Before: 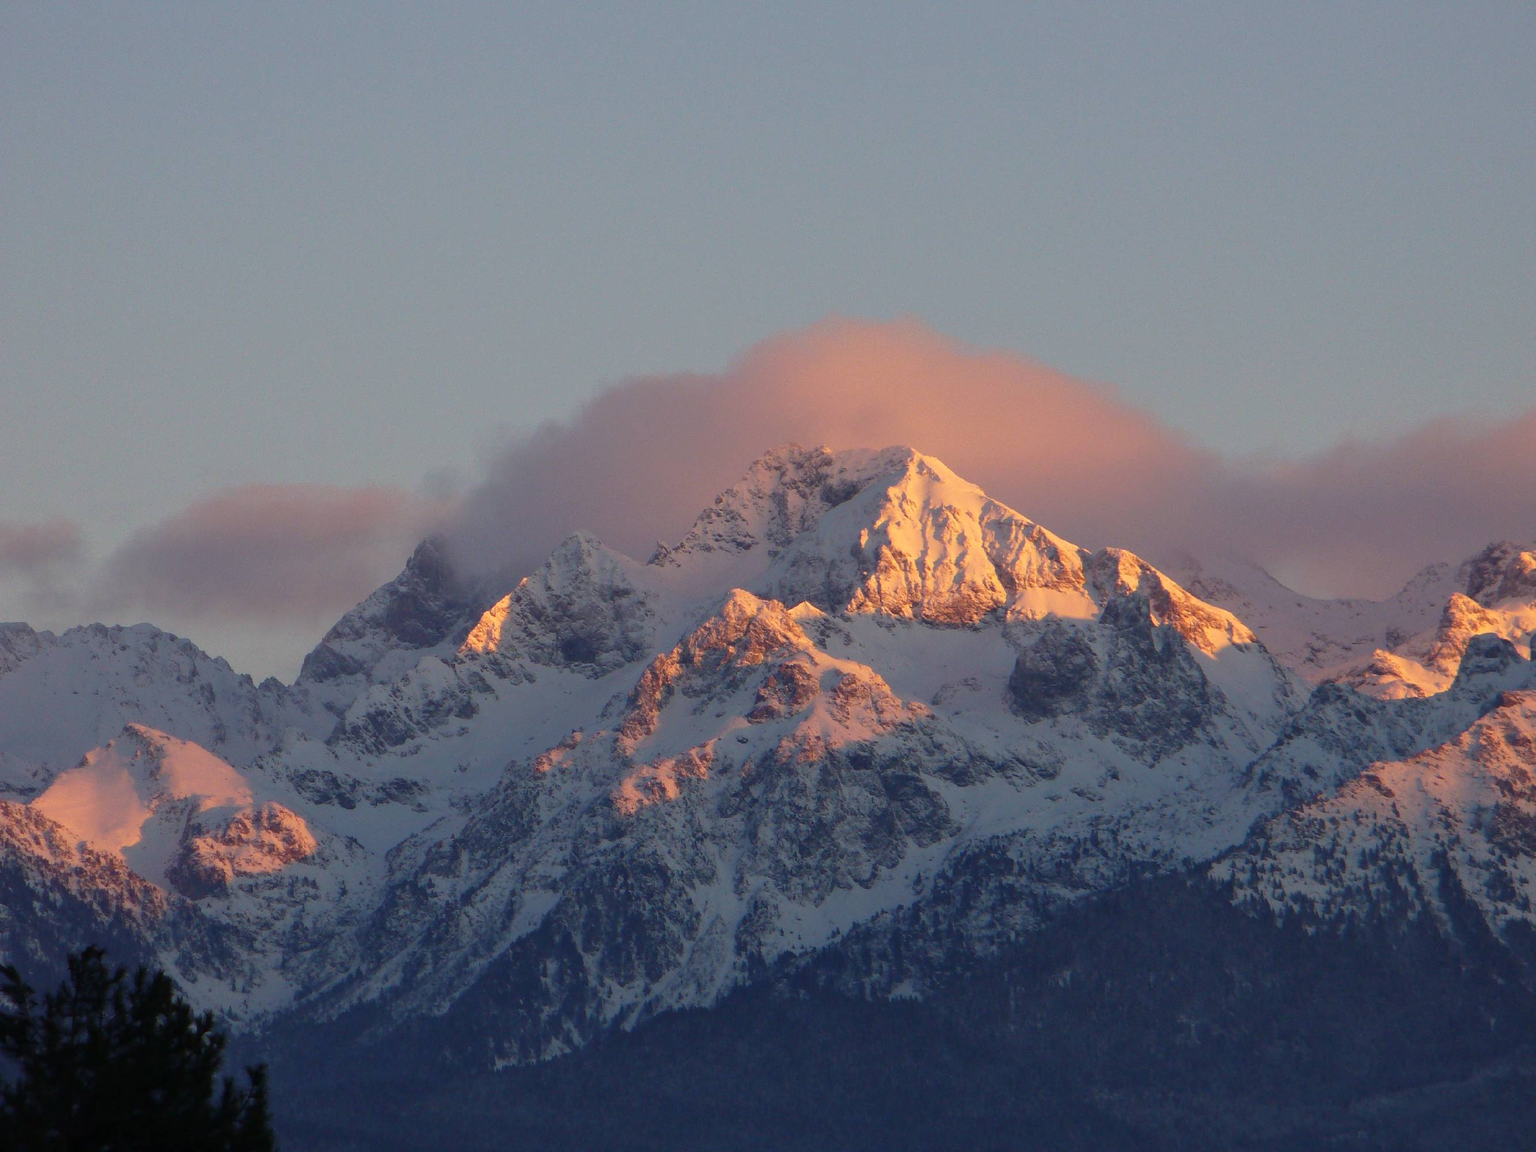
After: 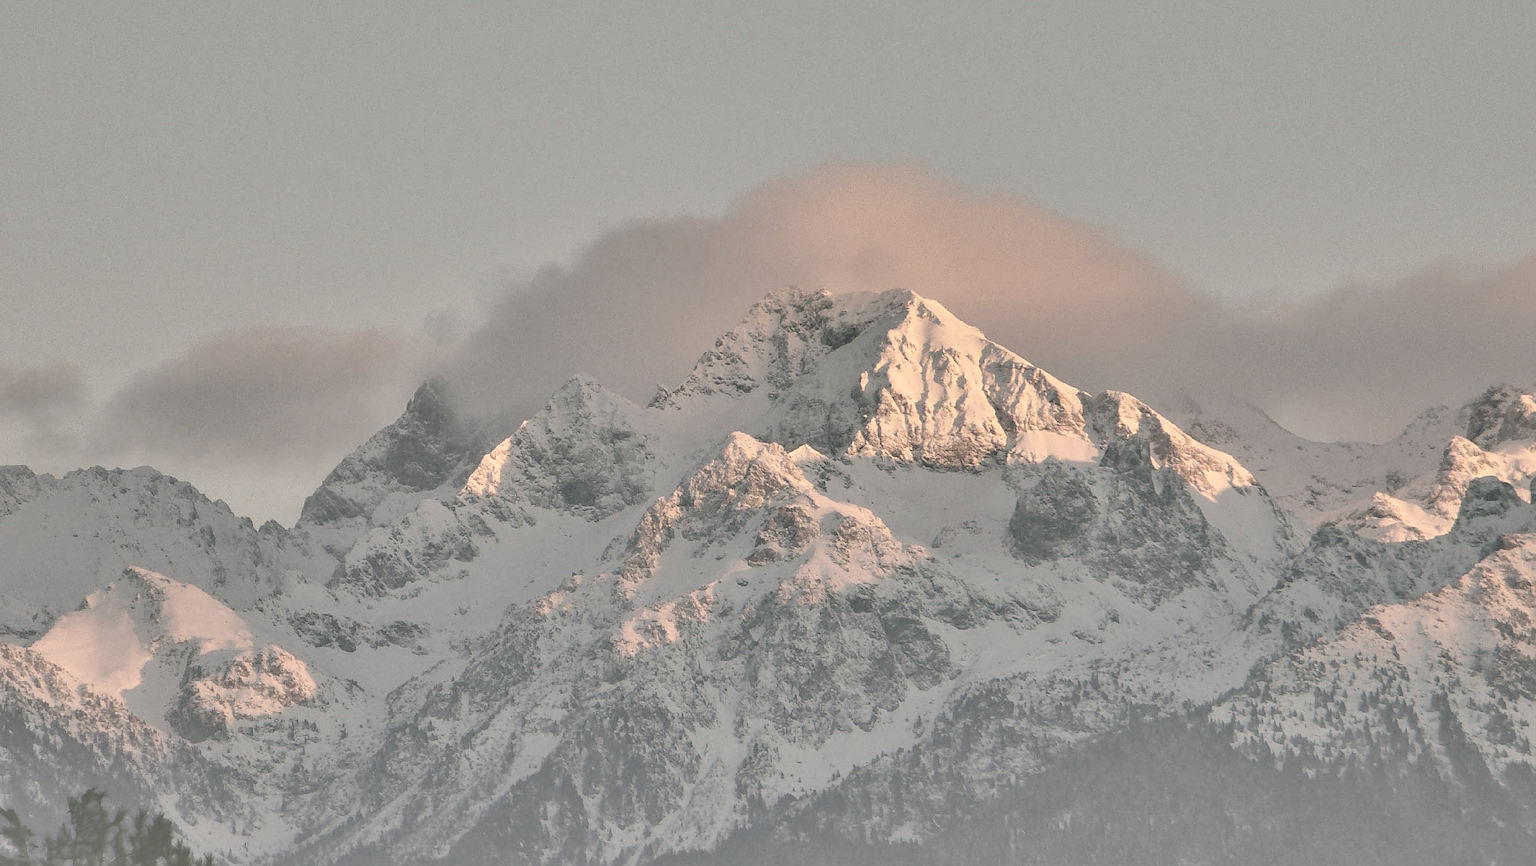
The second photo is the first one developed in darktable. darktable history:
color correction: highlights a* 4.64, highlights b* 4.98, shadows a* -7.96, shadows b* 4.64
contrast brightness saturation: contrast -0.301, brightness 0.76, saturation -0.765
local contrast: highlights 102%, shadows 102%, detail 119%, midtone range 0.2
sharpen: on, module defaults
shadows and highlights: radius 108.33, shadows 40.48, highlights -72.55, low approximation 0.01, soften with gaussian
crop: top 13.654%, bottom 11.087%
exposure: black level correction 0, exposure 0.896 EV, compensate highlight preservation false
